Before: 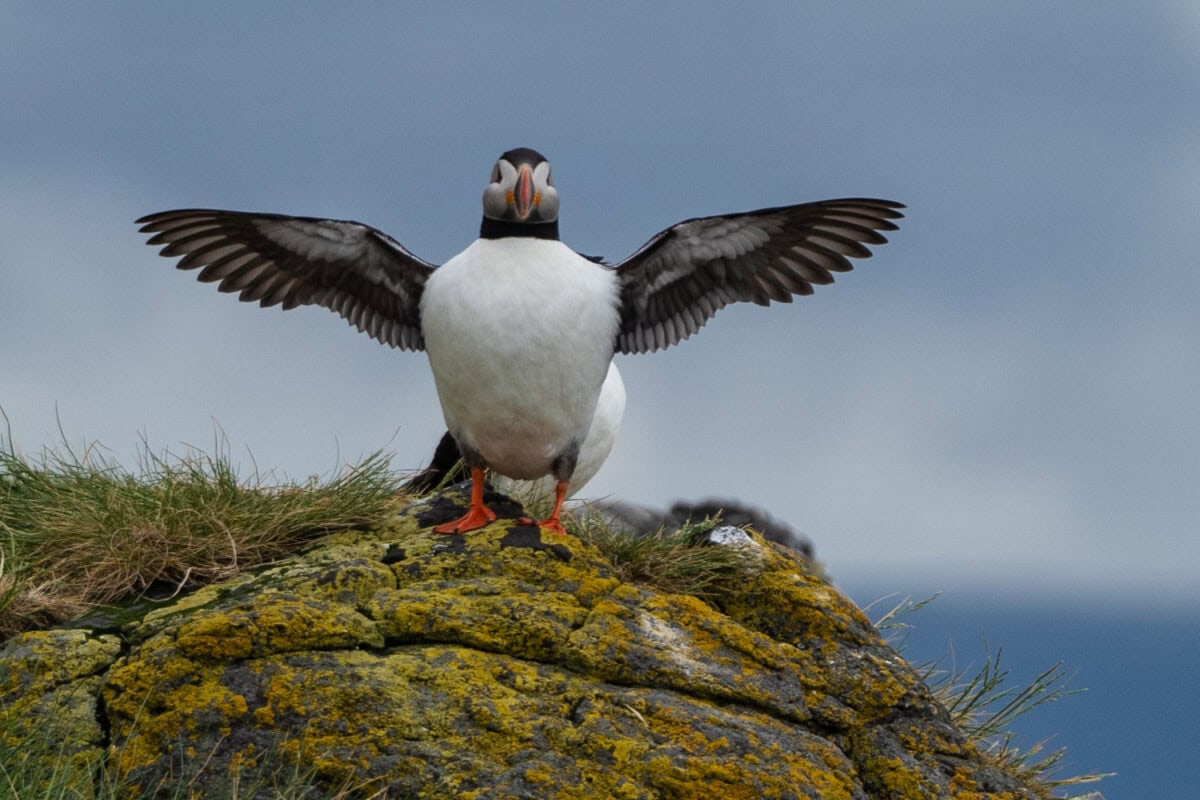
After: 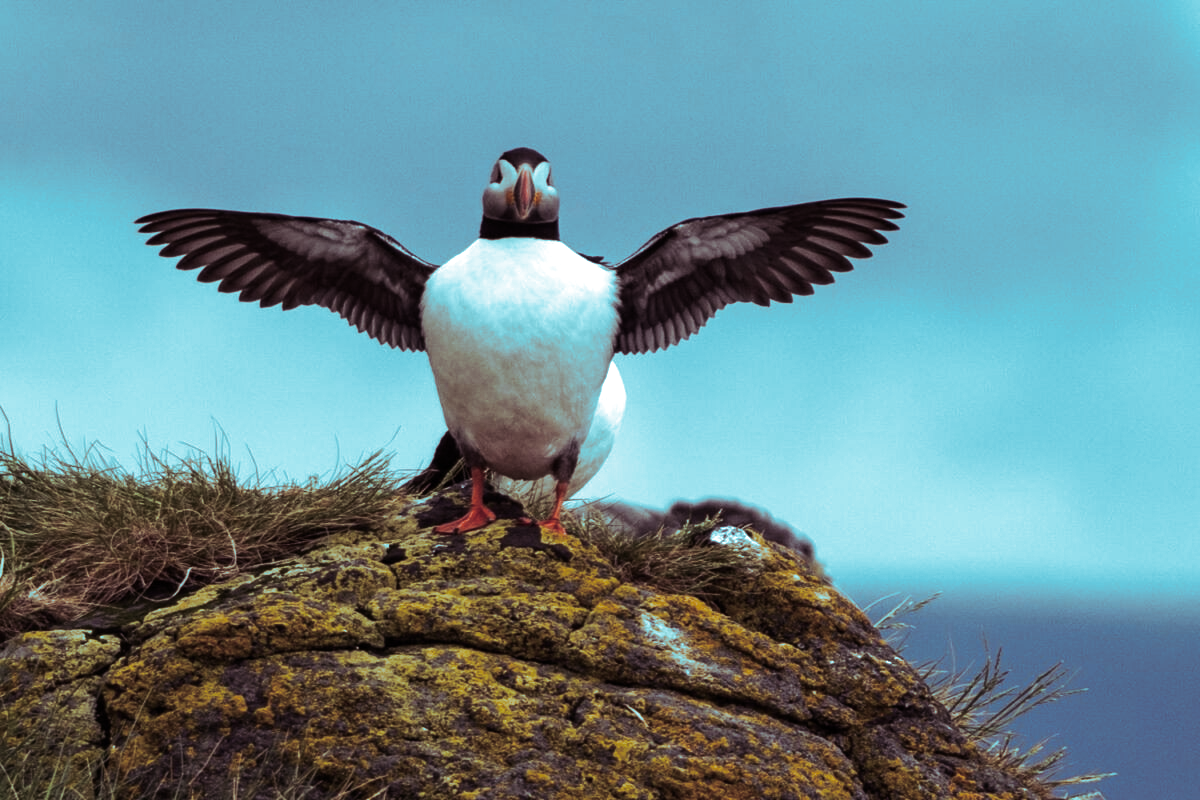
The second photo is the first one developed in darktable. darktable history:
split-toning: shadows › hue 327.6°, highlights › hue 198°, highlights › saturation 0.55, balance -21.25, compress 0%
tone equalizer: -8 EV -0.75 EV, -7 EV -0.7 EV, -6 EV -0.6 EV, -5 EV -0.4 EV, -3 EV 0.4 EV, -2 EV 0.6 EV, -1 EV 0.7 EV, +0 EV 0.75 EV, edges refinement/feathering 500, mask exposure compensation -1.57 EV, preserve details no
